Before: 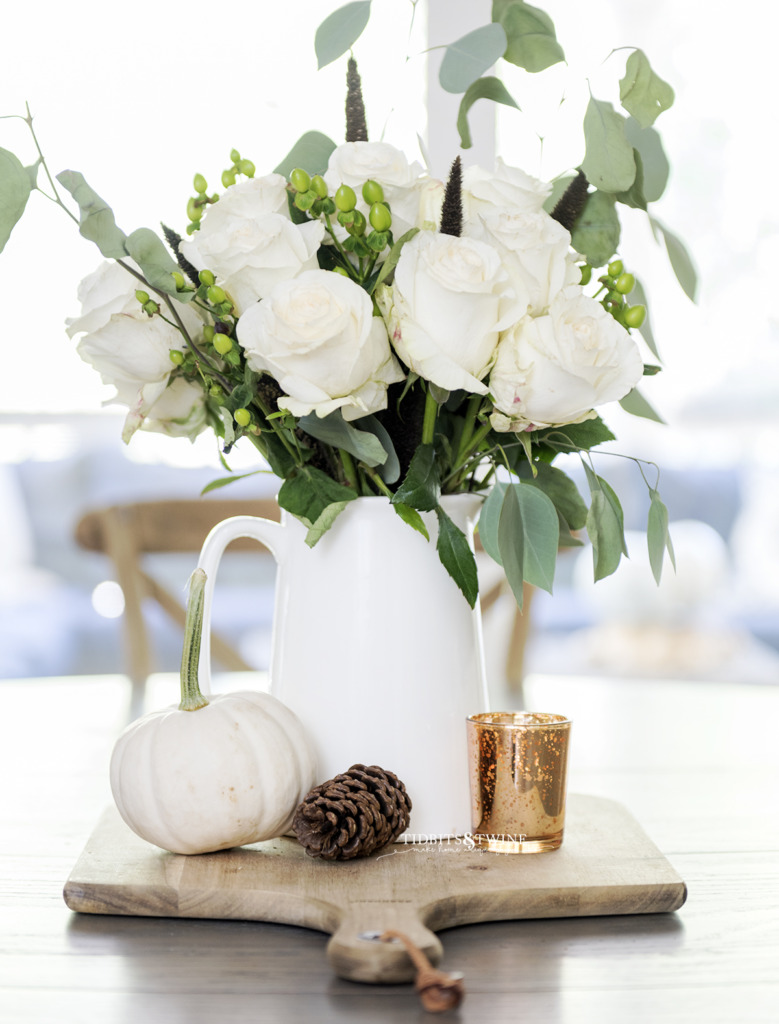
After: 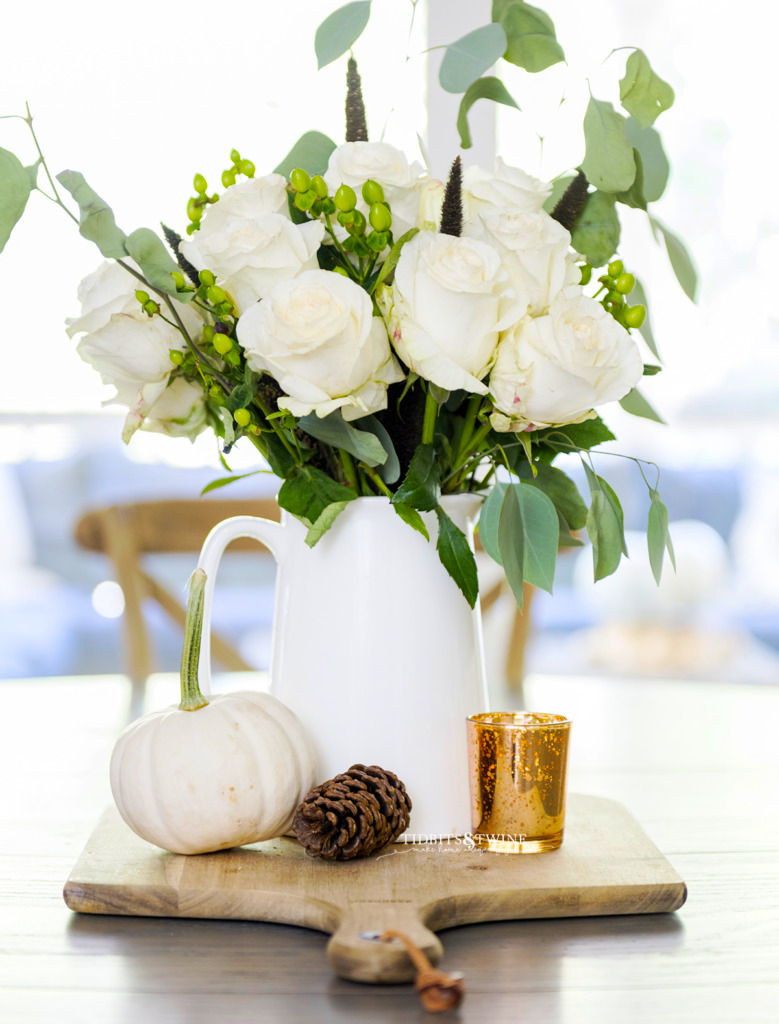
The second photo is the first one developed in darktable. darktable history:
color balance rgb: linear chroma grading › global chroma 15.563%, perceptual saturation grading › global saturation 19.675%, global vibrance 30.365%
